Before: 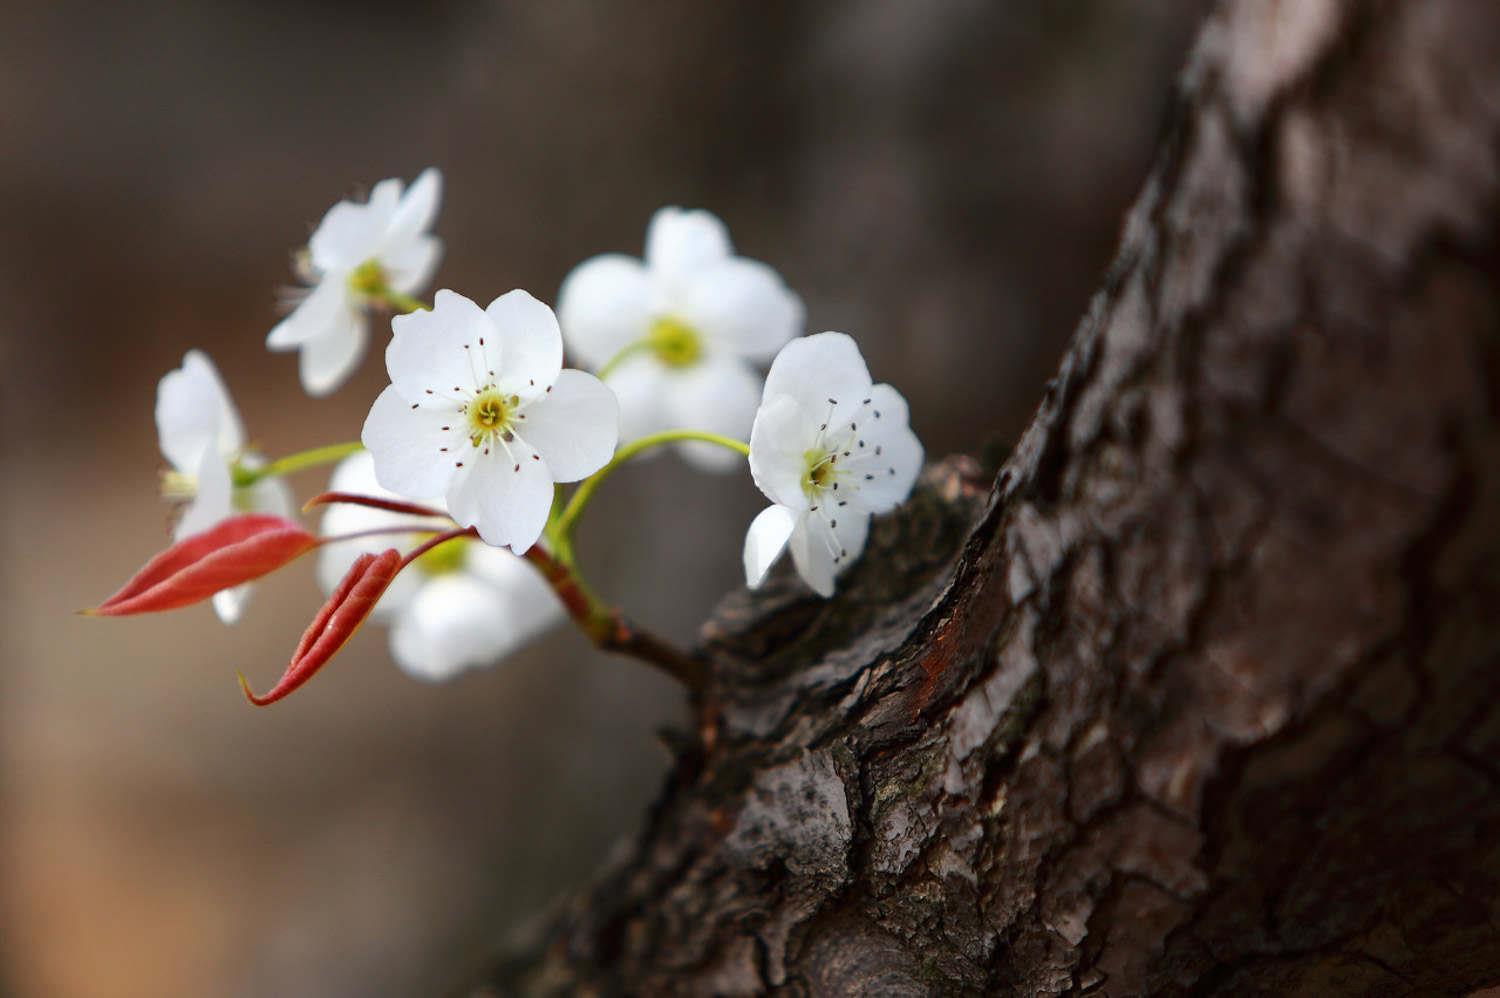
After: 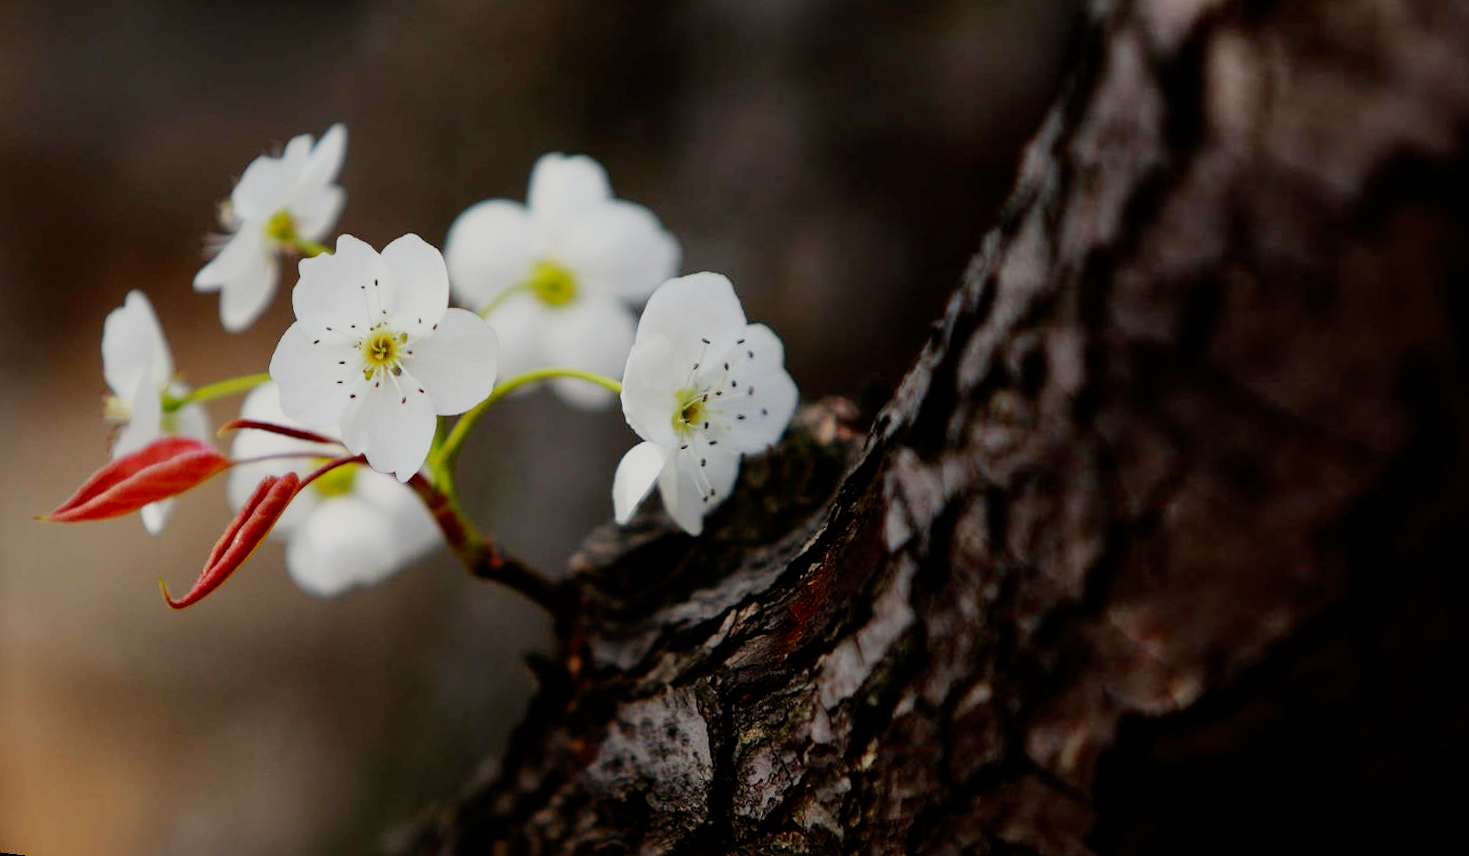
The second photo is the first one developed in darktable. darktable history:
rotate and perspective: rotation 1.69°, lens shift (vertical) -0.023, lens shift (horizontal) -0.291, crop left 0.025, crop right 0.988, crop top 0.092, crop bottom 0.842
color correction: highlights b* 3
color zones: curves: ch0 [(0, 0.5) (0.143, 0.5) (0.286, 0.5) (0.429, 0.5) (0.571, 0.5) (0.714, 0.476) (0.857, 0.5) (1, 0.5)]; ch2 [(0, 0.5) (0.143, 0.5) (0.286, 0.5) (0.429, 0.5) (0.571, 0.5) (0.714, 0.487) (0.857, 0.5) (1, 0.5)]
filmic rgb: middle gray luminance 29%, black relative exposure -10.3 EV, white relative exposure 5.5 EV, threshold 6 EV, target black luminance 0%, hardness 3.95, latitude 2.04%, contrast 1.132, highlights saturation mix 5%, shadows ↔ highlights balance 15.11%, preserve chrominance no, color science v3 (2019), use custom middle-gray values true, iterations of high-quality reconstruction 0, enable highlight reconstruction true
exposure: black level correction 0.001, exposure 0.5 EV, compensate exposure bias true, compensate highlight preservation false
